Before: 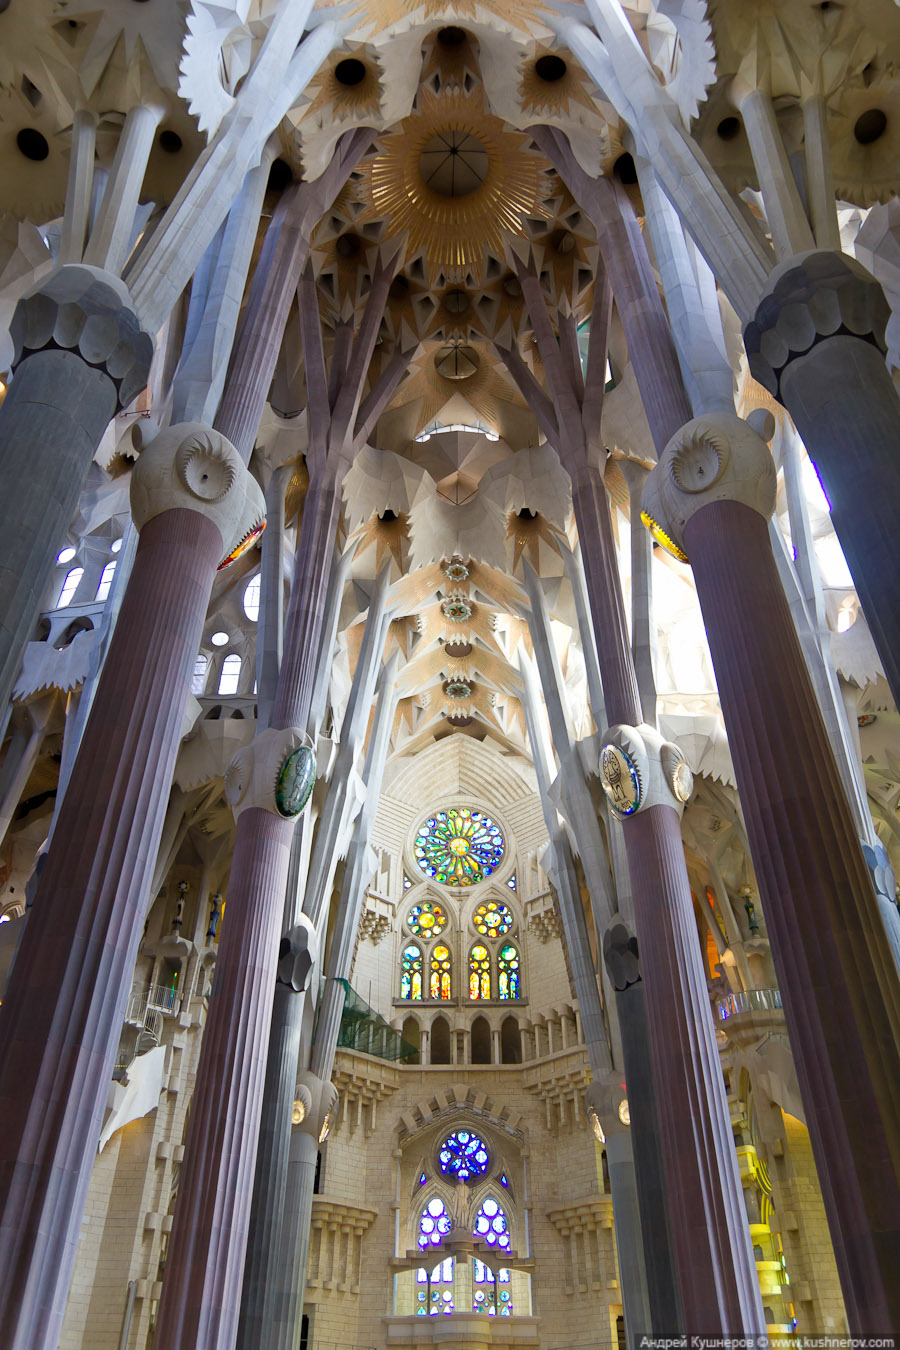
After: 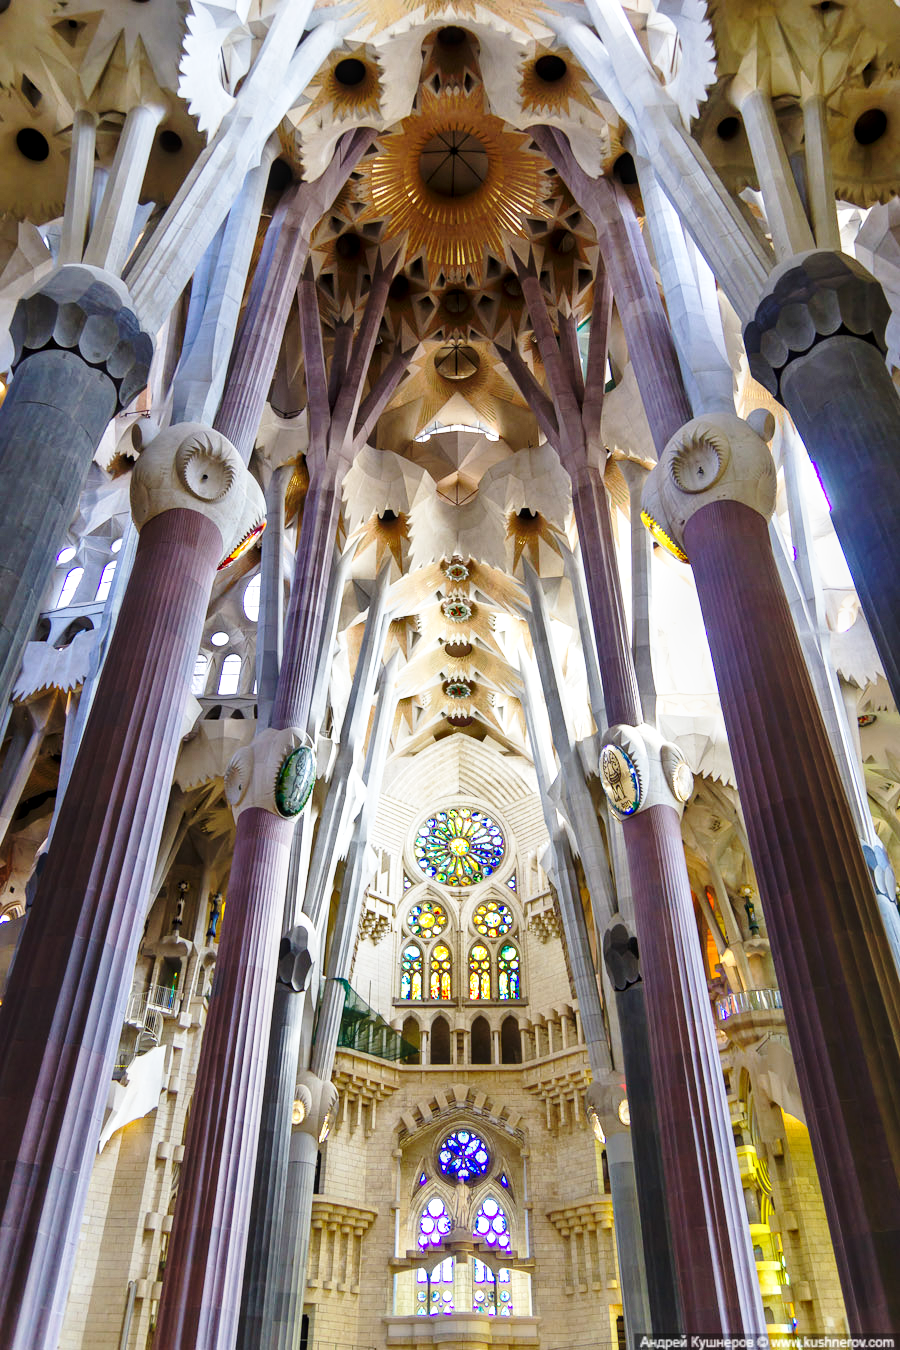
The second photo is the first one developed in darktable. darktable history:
local contrast: on, module defaults
base curve: curves: ch0 [(0, 0) (0.036, 0.037) (0.121, 0.228) (0.46, 0.76) (0.859, 0.983) (1, 1)], preserve colors none
shadows and highlights: shadows 30.63, highlights -63.22, shadows color adjustment 98%, highlights color adjustment 58.61%, soften with gaussian
